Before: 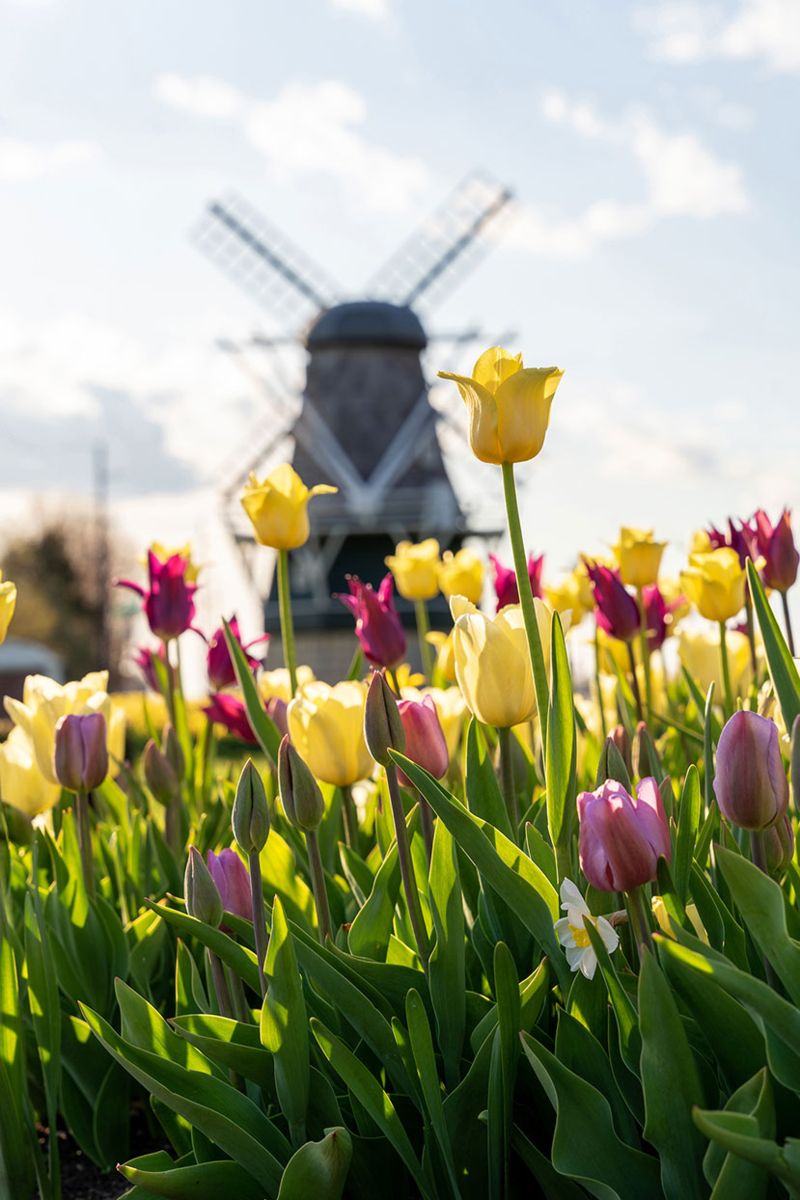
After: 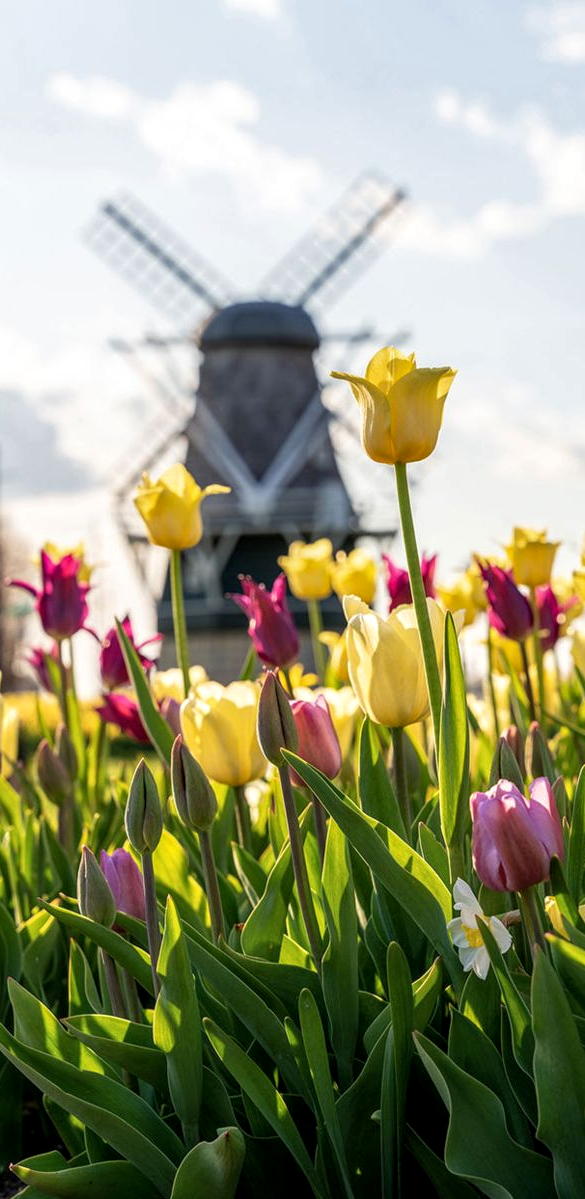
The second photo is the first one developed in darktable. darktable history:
local contrast: on, module defaults
crop: left 13.443%, right 13.31%
